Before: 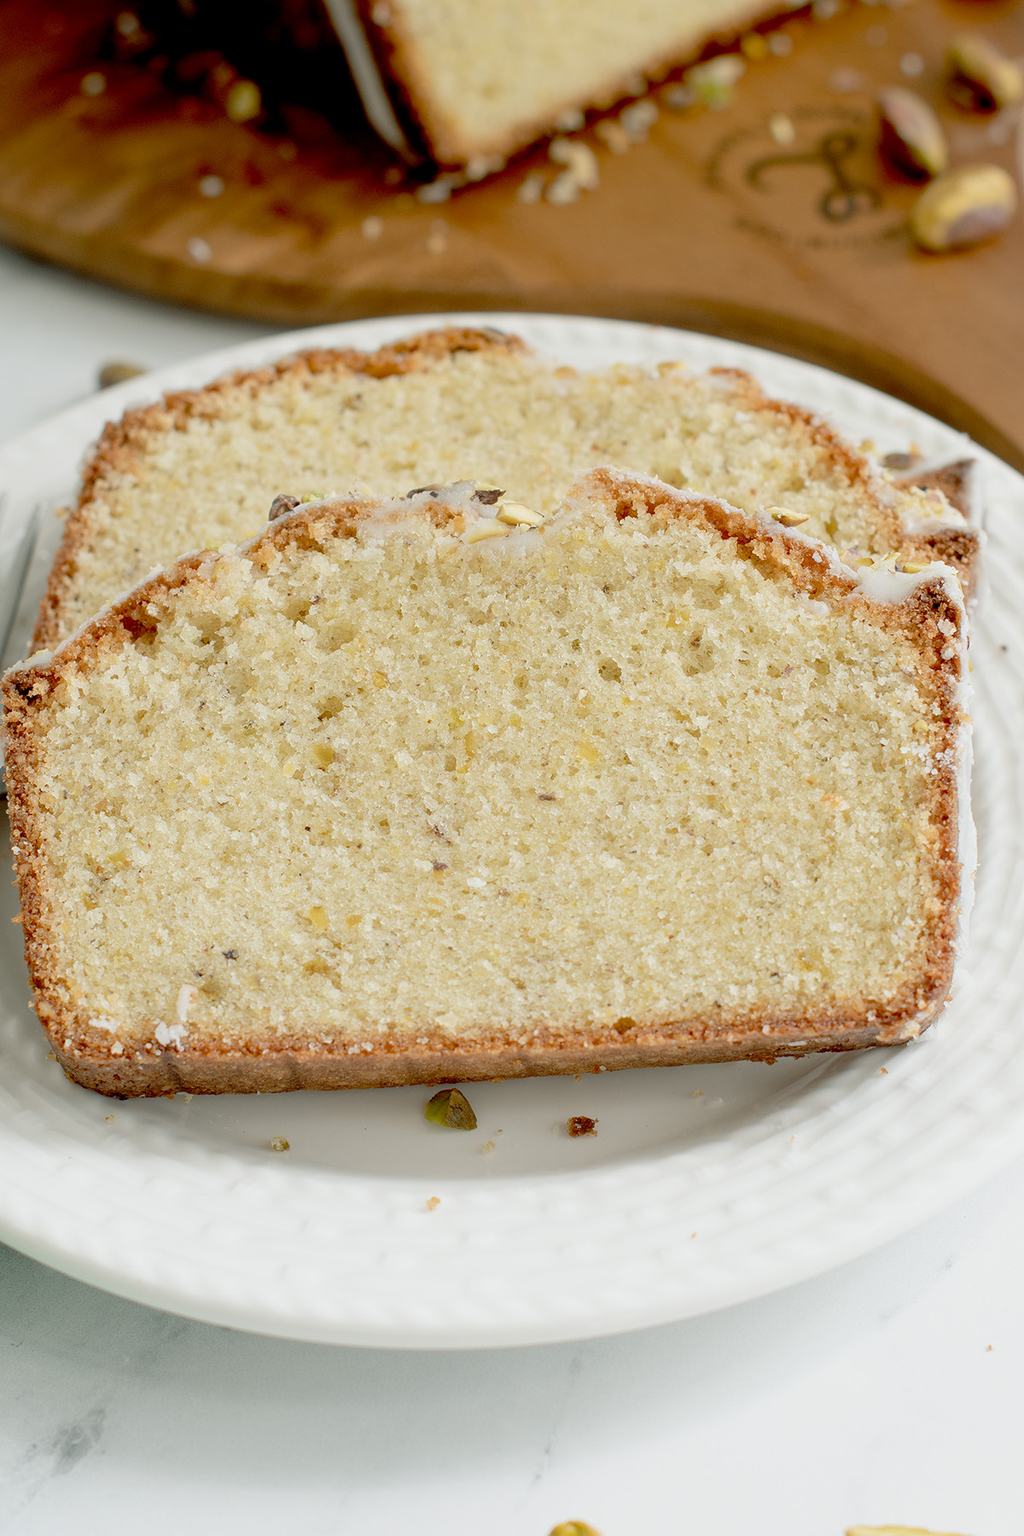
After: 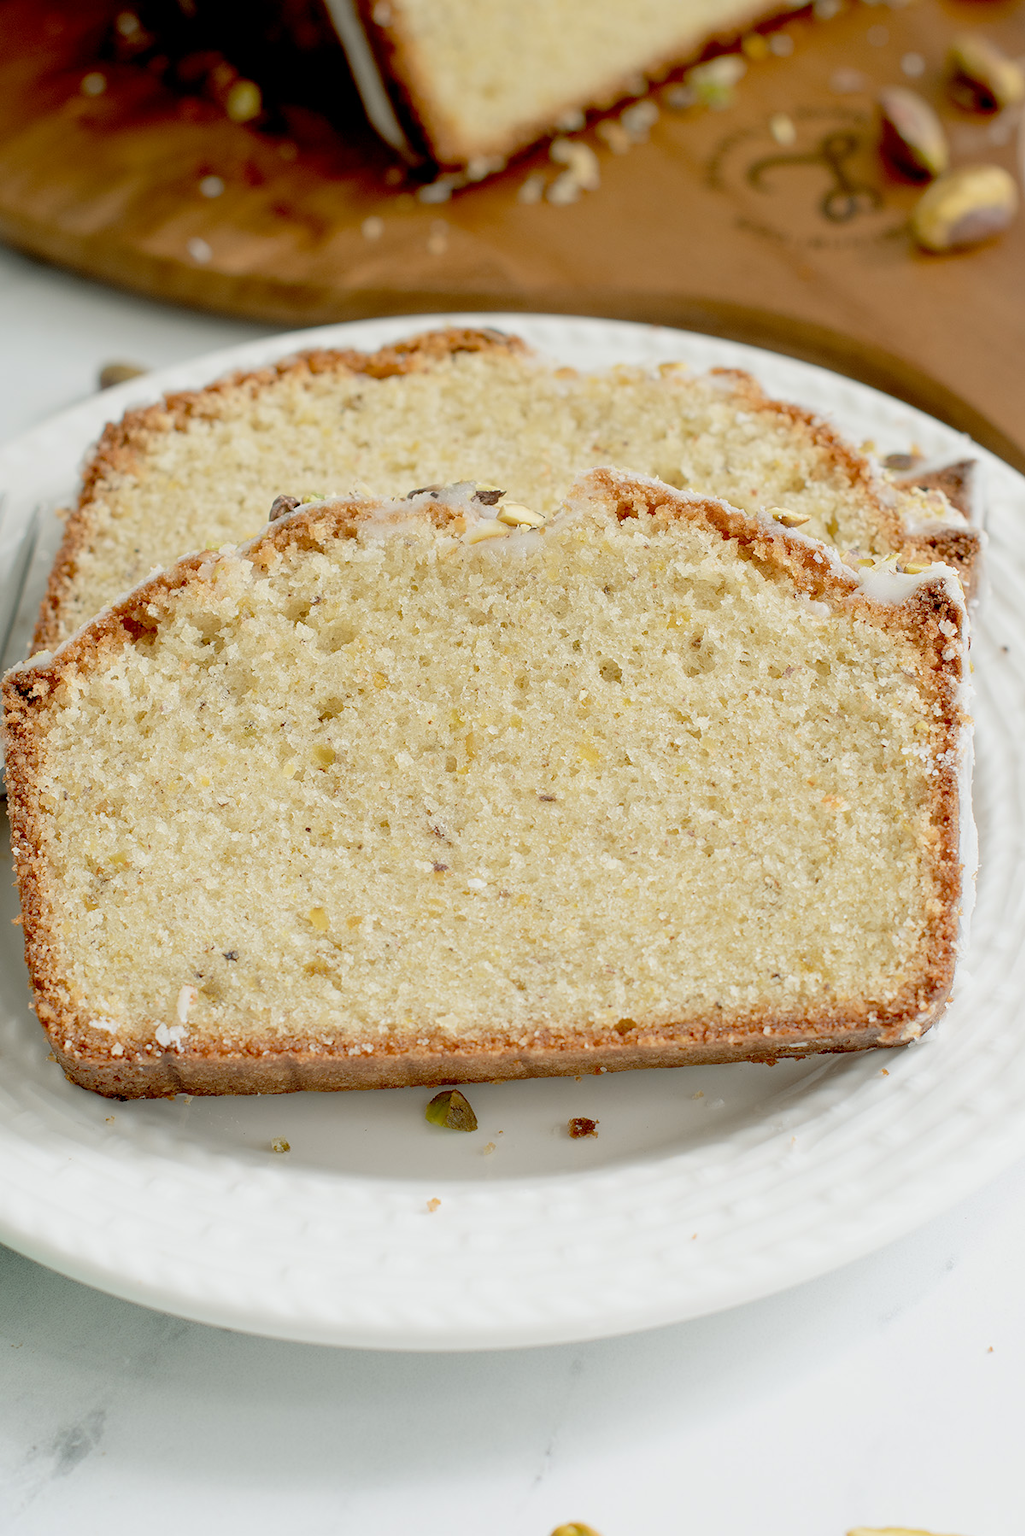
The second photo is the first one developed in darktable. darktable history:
rotate and perspective: crop left 0, crop top 0
crop: bottom 0.071%
